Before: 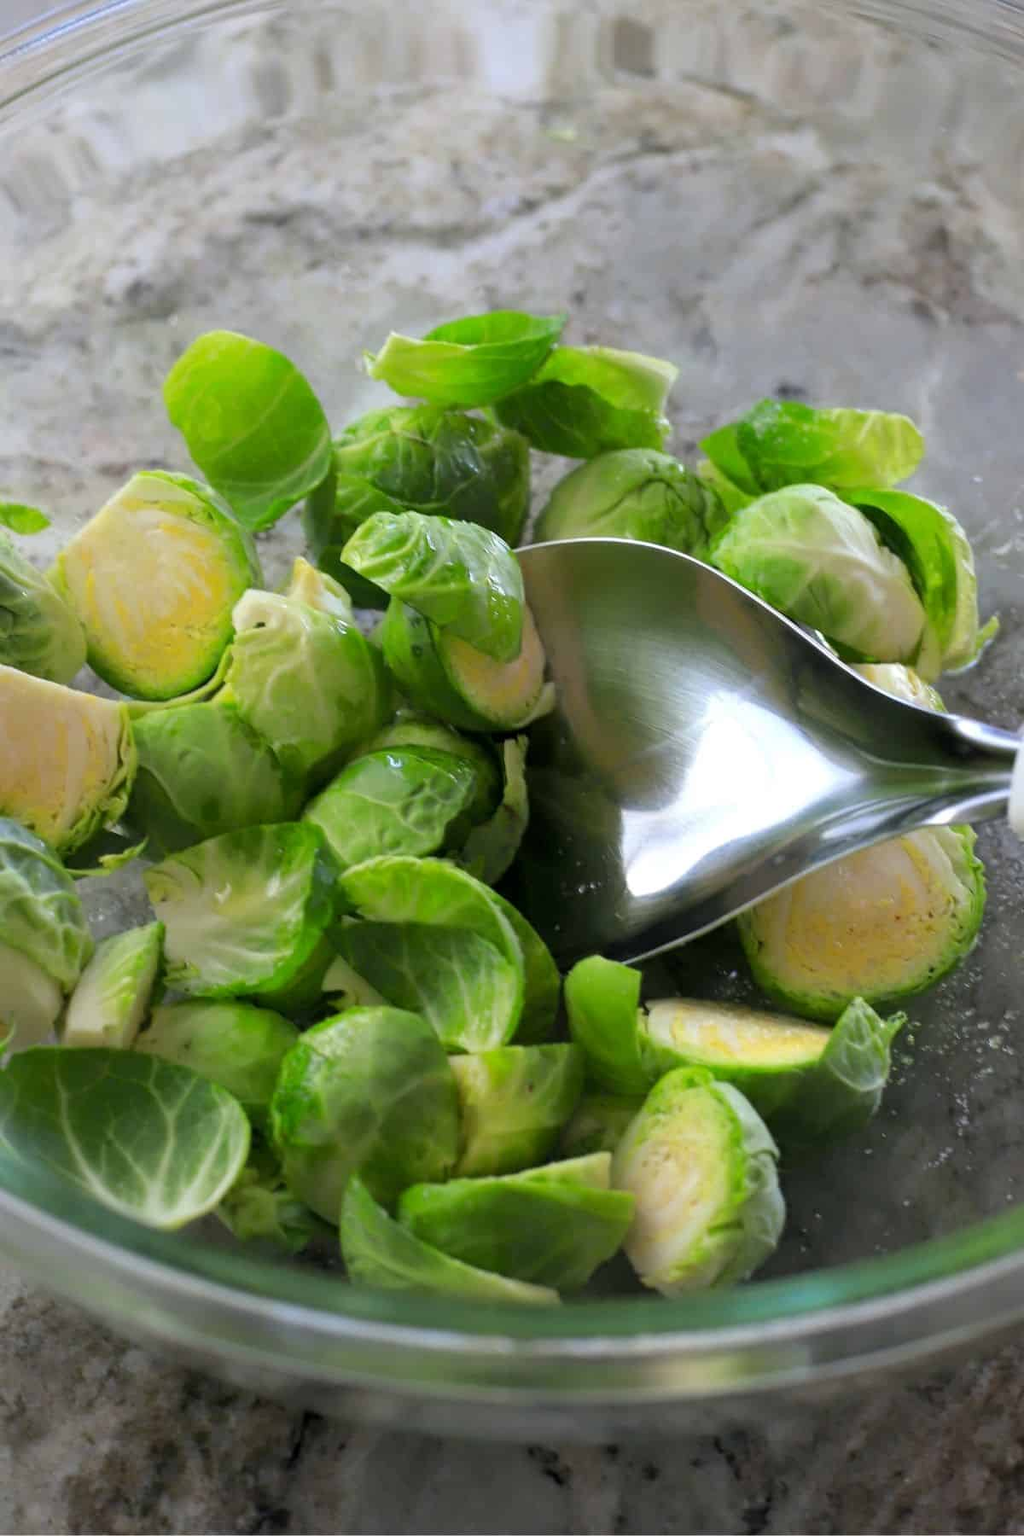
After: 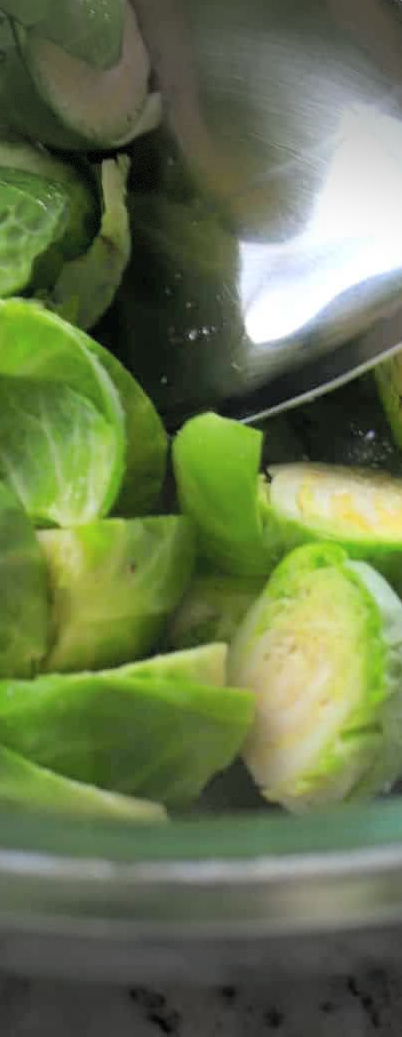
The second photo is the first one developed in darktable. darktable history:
vignetting: fall-off start 79.48%, width/height ratio 1.329, dithering 8-bit output
crop: left 40.802%, top 39.311%, right 25.631%, bottom 3.022%
contrast brightness saturation: brightness 0.131
